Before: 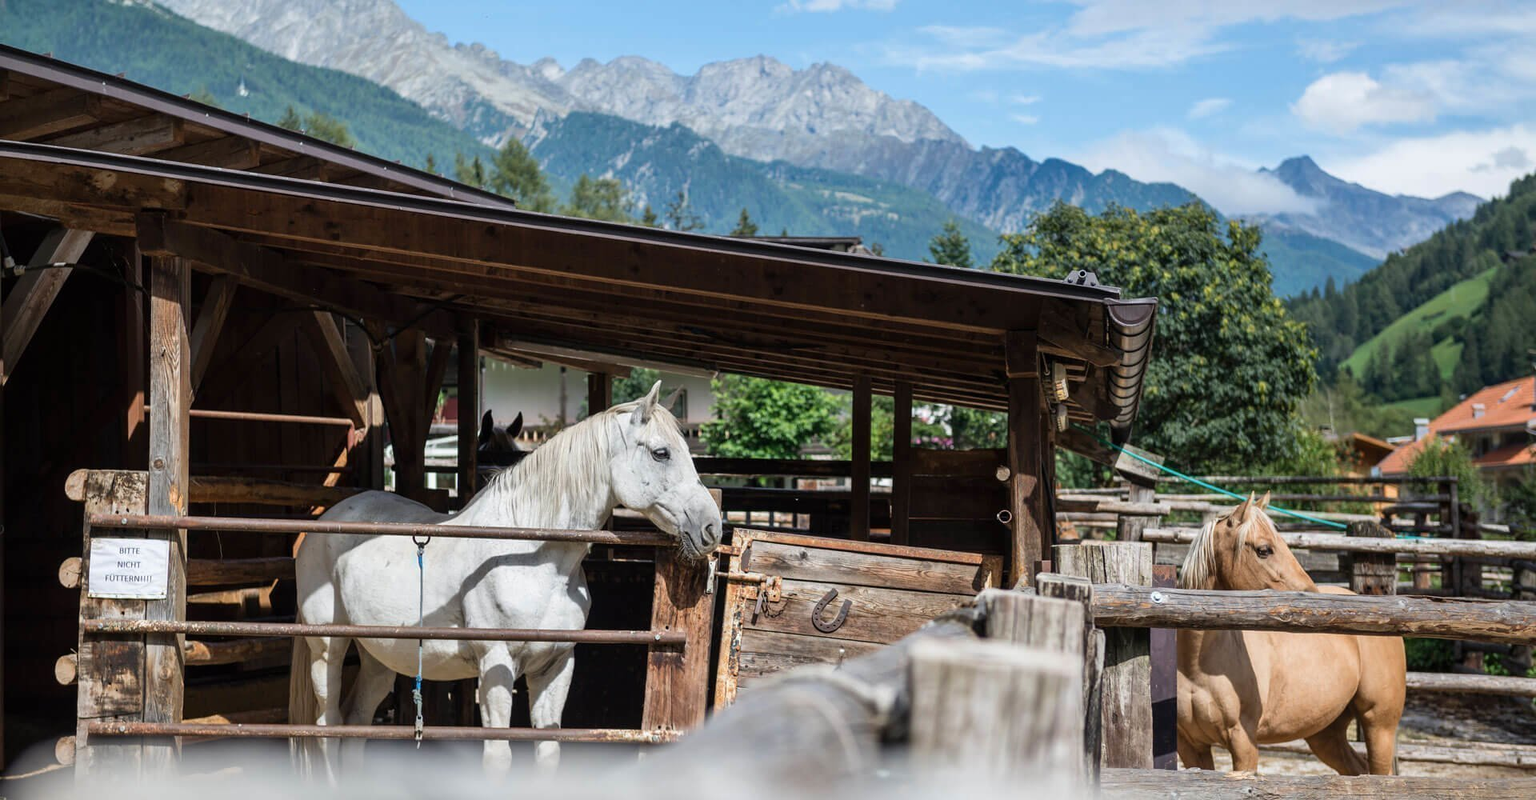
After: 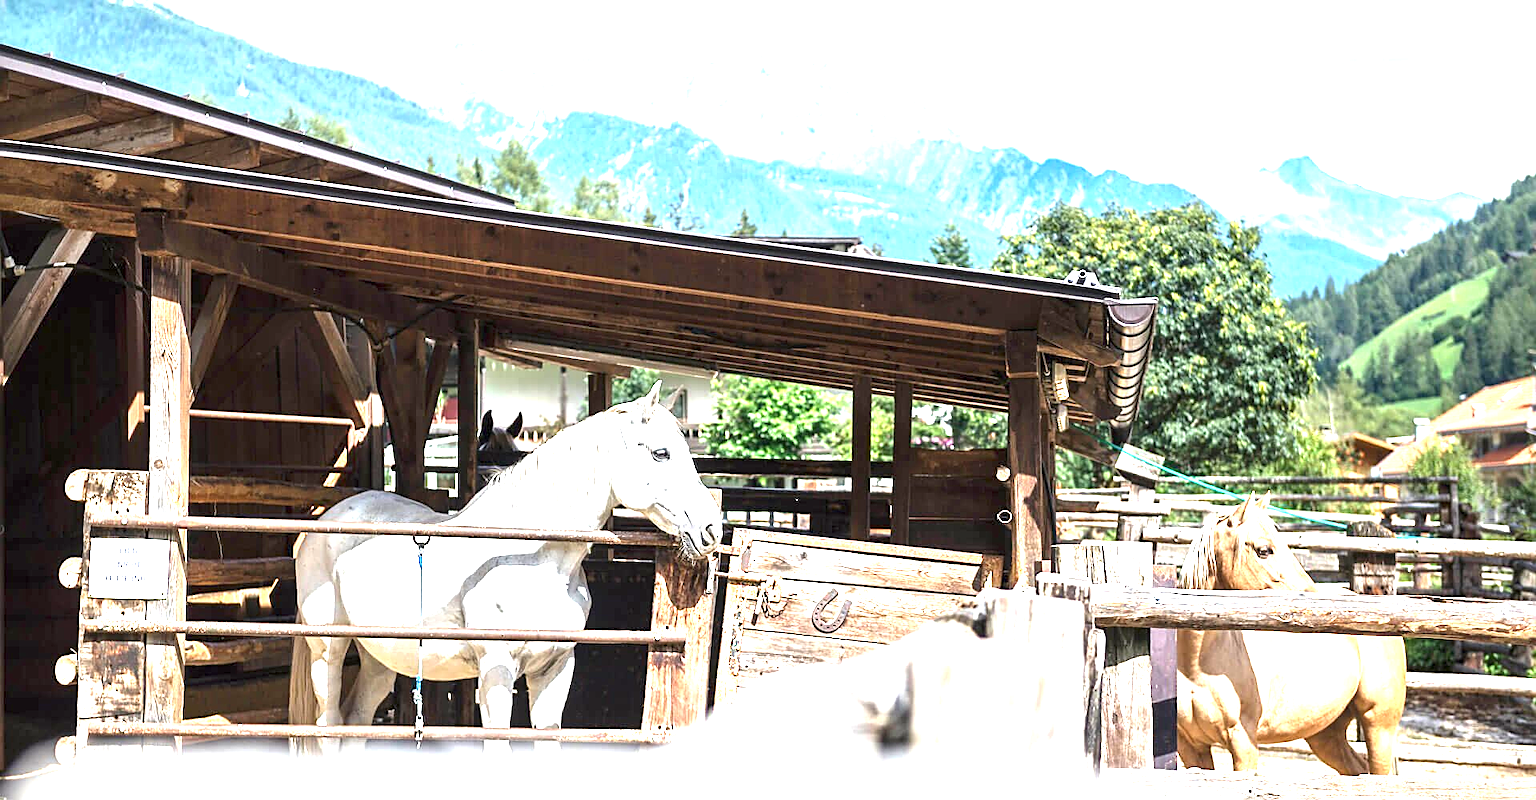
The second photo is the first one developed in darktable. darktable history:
exposure: exposure 2.25 EV, compensate highlight preservation false
sharpen: amount 0.478
